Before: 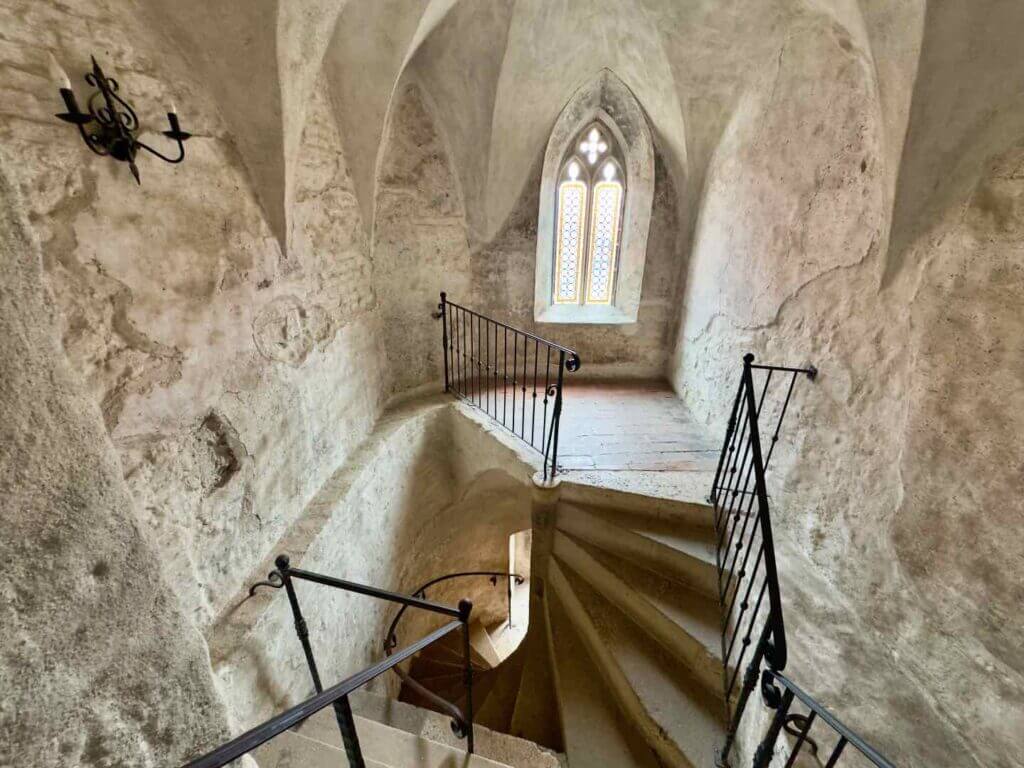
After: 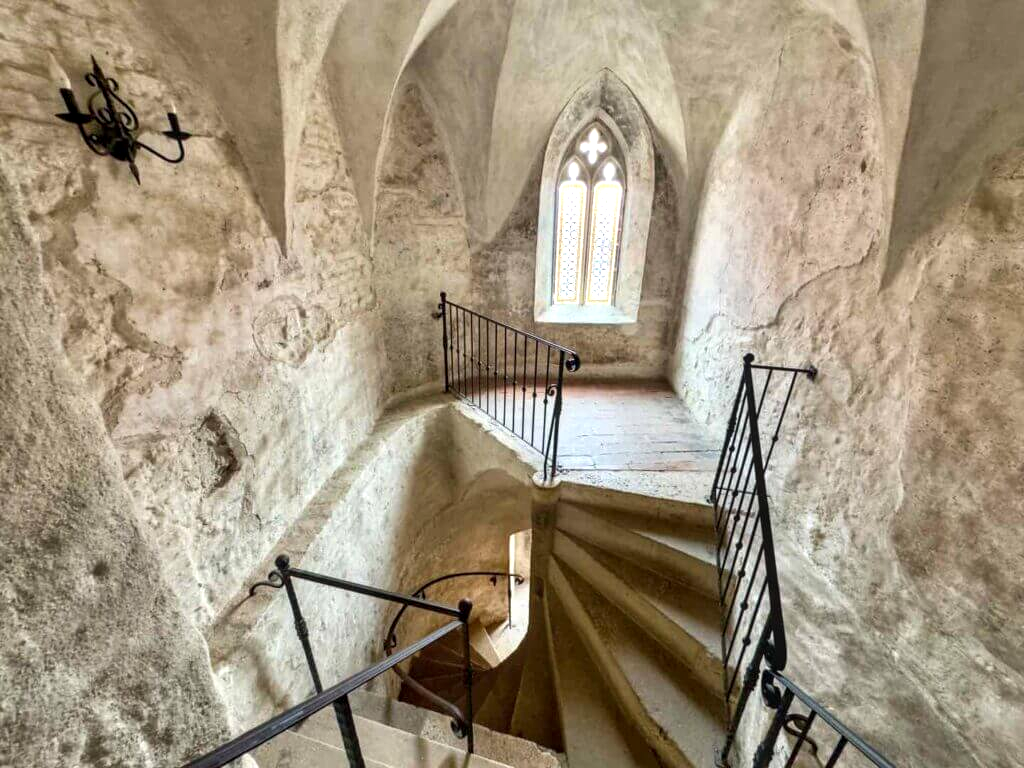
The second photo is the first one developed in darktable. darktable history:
exposure: exposure 0.3 EV, compensate highlight preservation false
local contrast: on, module defaults
